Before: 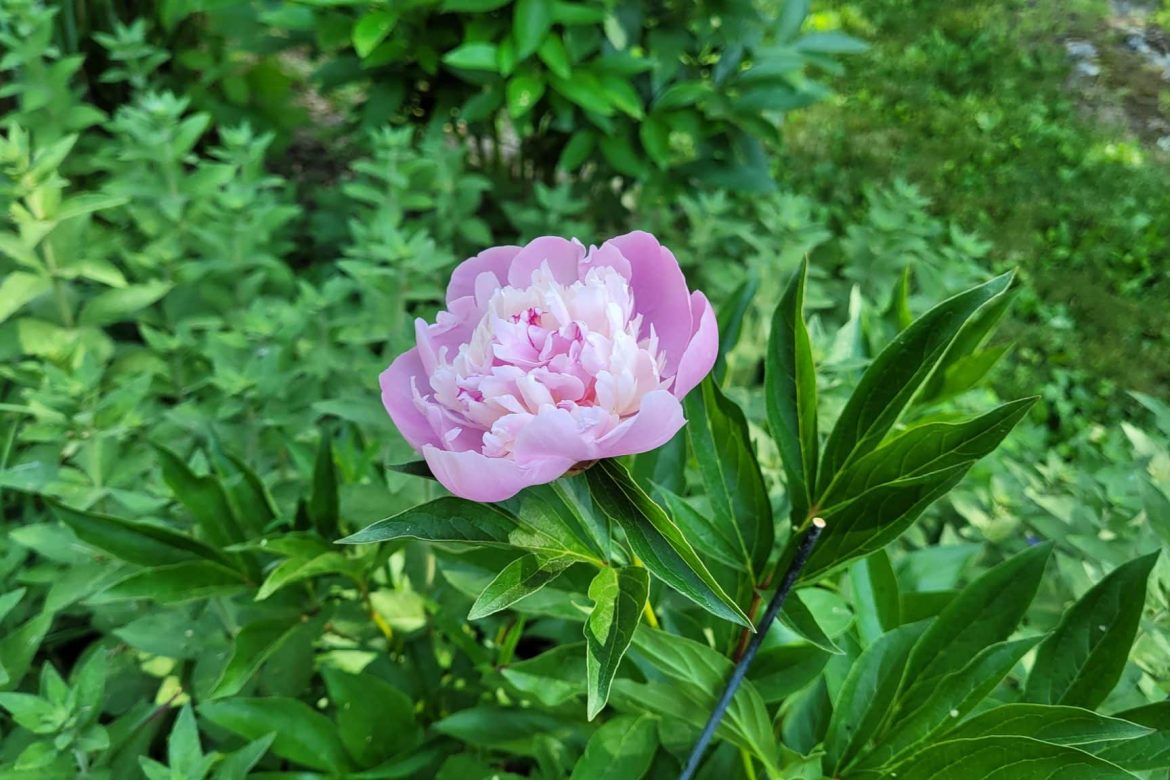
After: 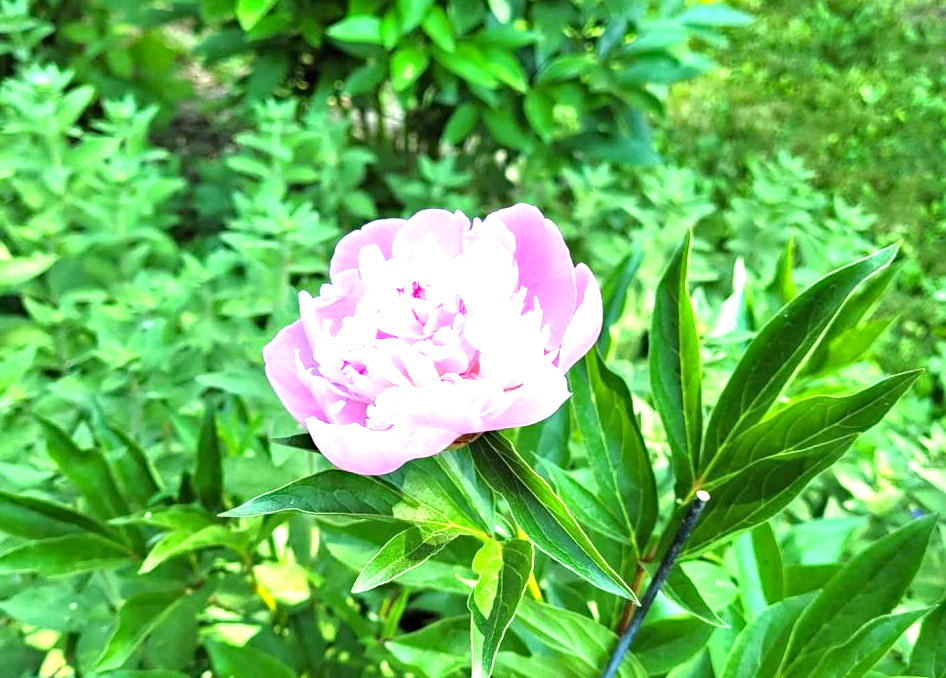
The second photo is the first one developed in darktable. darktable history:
crop: left 9.929%, top 3.475%, right 9.188%, bottom 9.529%
haze removal: compatibility mode true, adaptive false
exposure: black level correction 0, exposure 1.5 EV, compensate exposure bias true, compensate highlight preservation false
